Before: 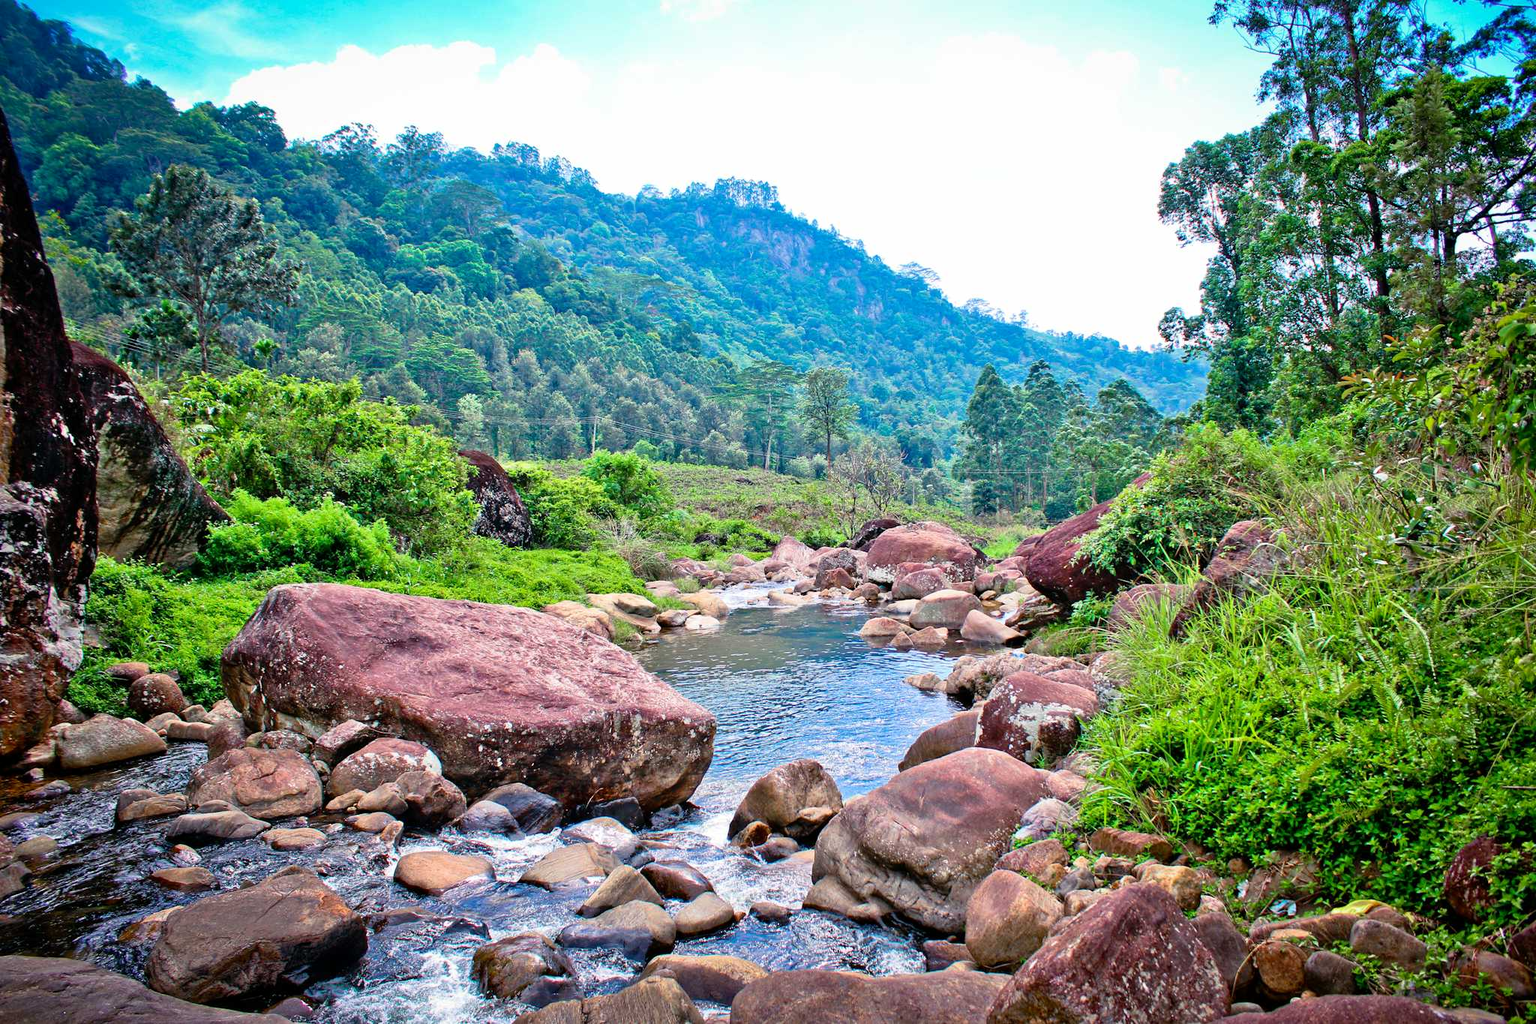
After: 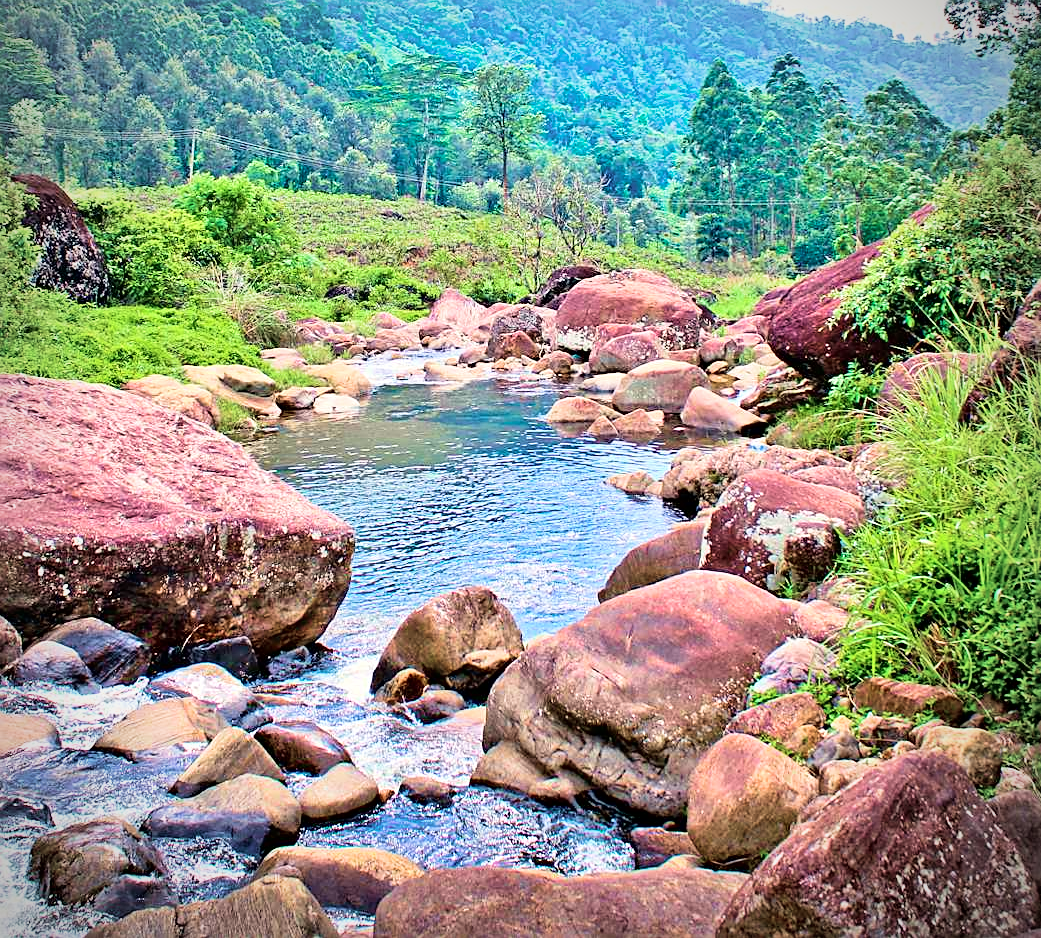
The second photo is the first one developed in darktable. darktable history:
exposure: compensate highlight preservation false
vignetting: on, module defaults
crop and rotate: left 29.302%, top 31.211%, right 19.862%
color correction: highlights b* 2.92
sharpen: amount 0.538
velvia: strength 56.53%
tone curve: curves: ch0 [(0, 0) (0.004, 0.001) (0.133, 0.151) (0.325, 0.399) (0.475, 0.579) (0.832, 0.902) (1, 1)], color space Lab, independent channels, preserve colors none
